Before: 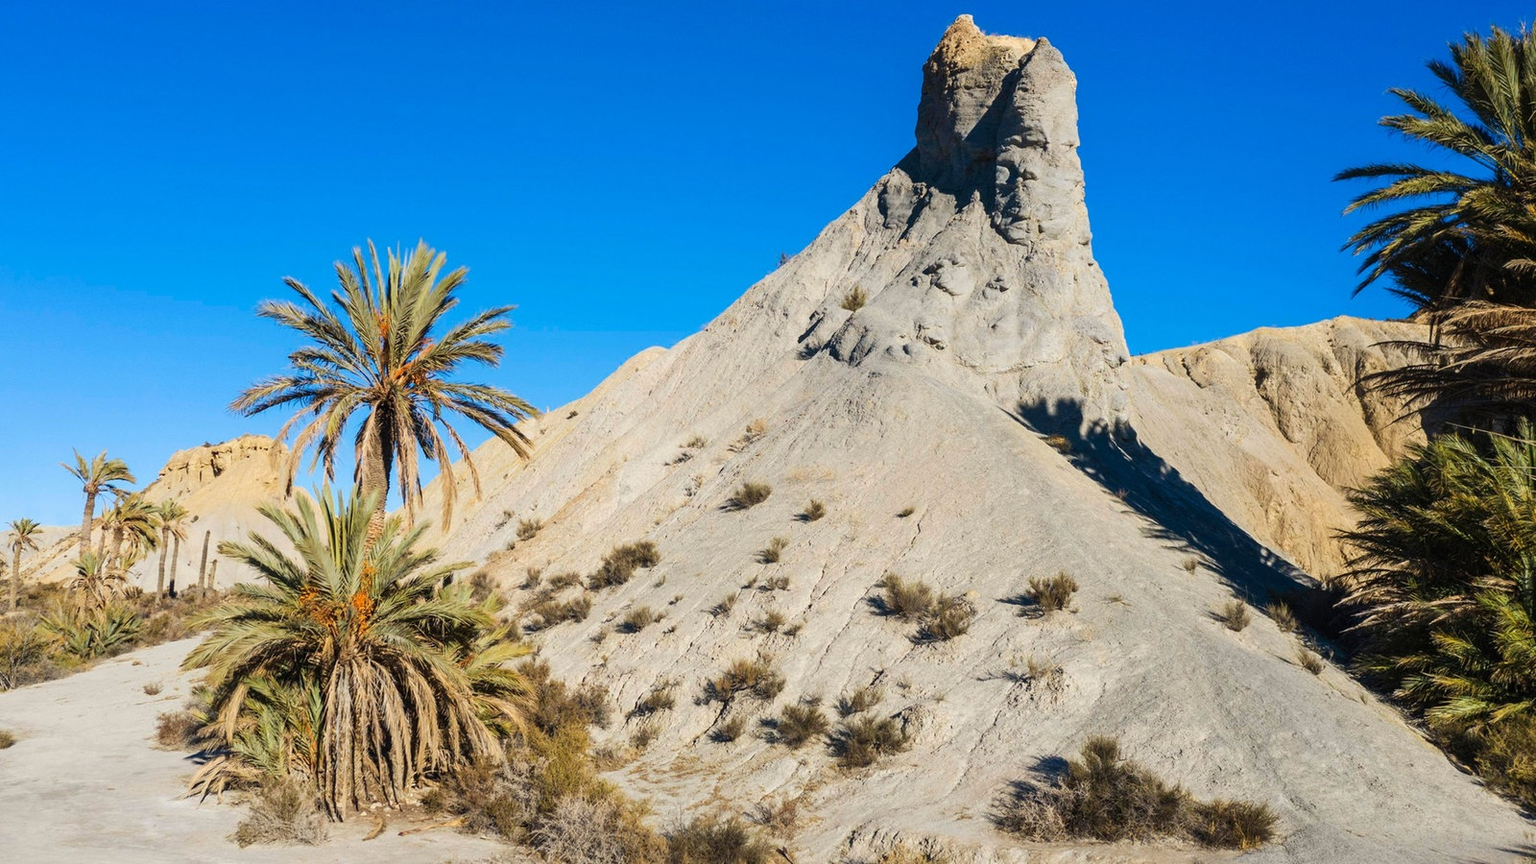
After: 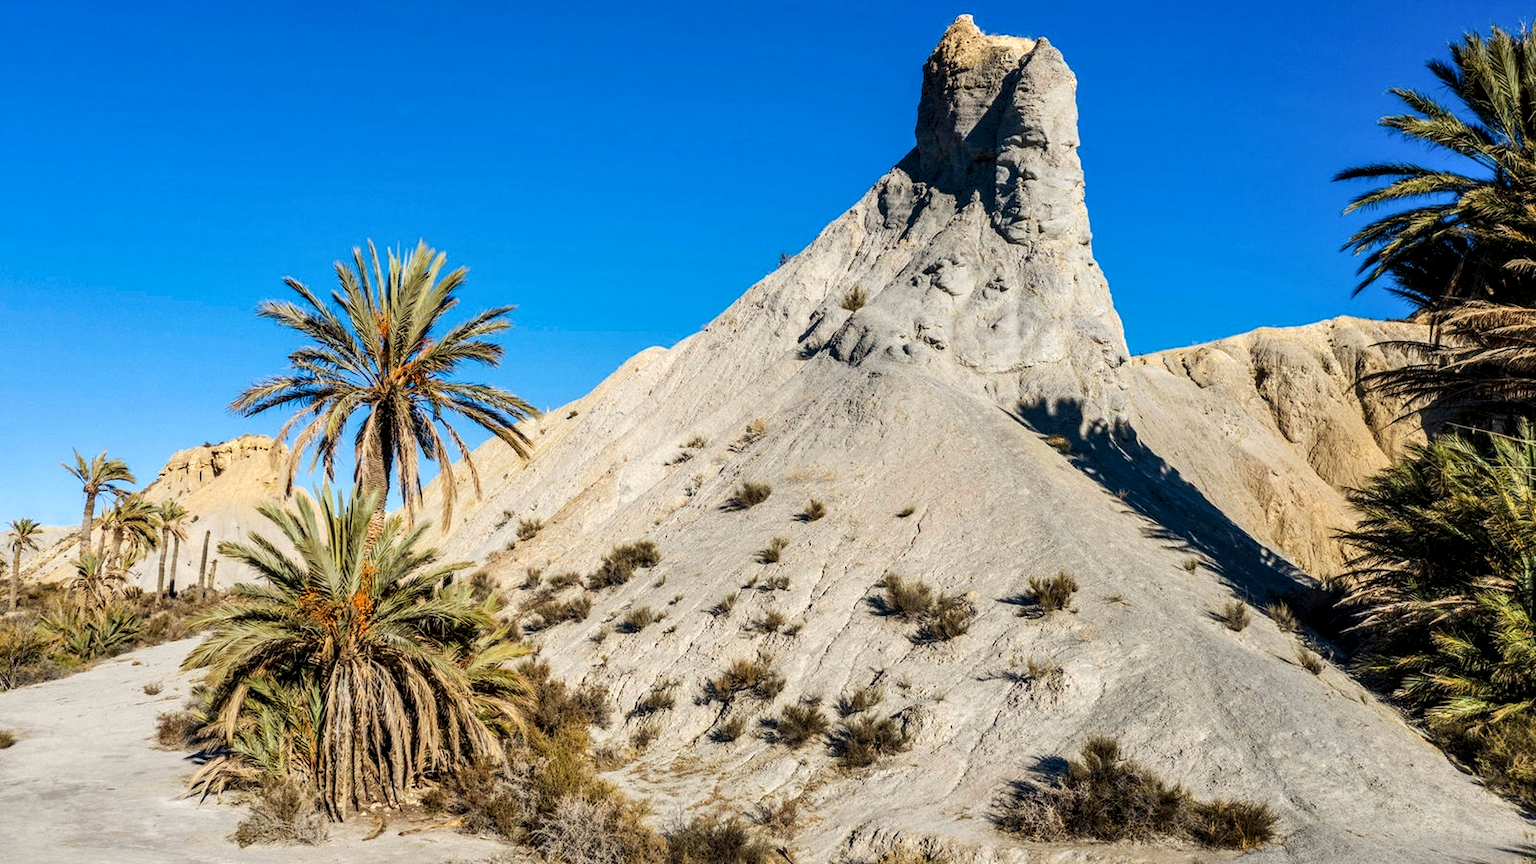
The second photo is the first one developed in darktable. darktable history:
shadows and highlights: shadows 37.27, highlights -28.18, soften with gaussian
local contrast: highlights 59%, detail 145%
